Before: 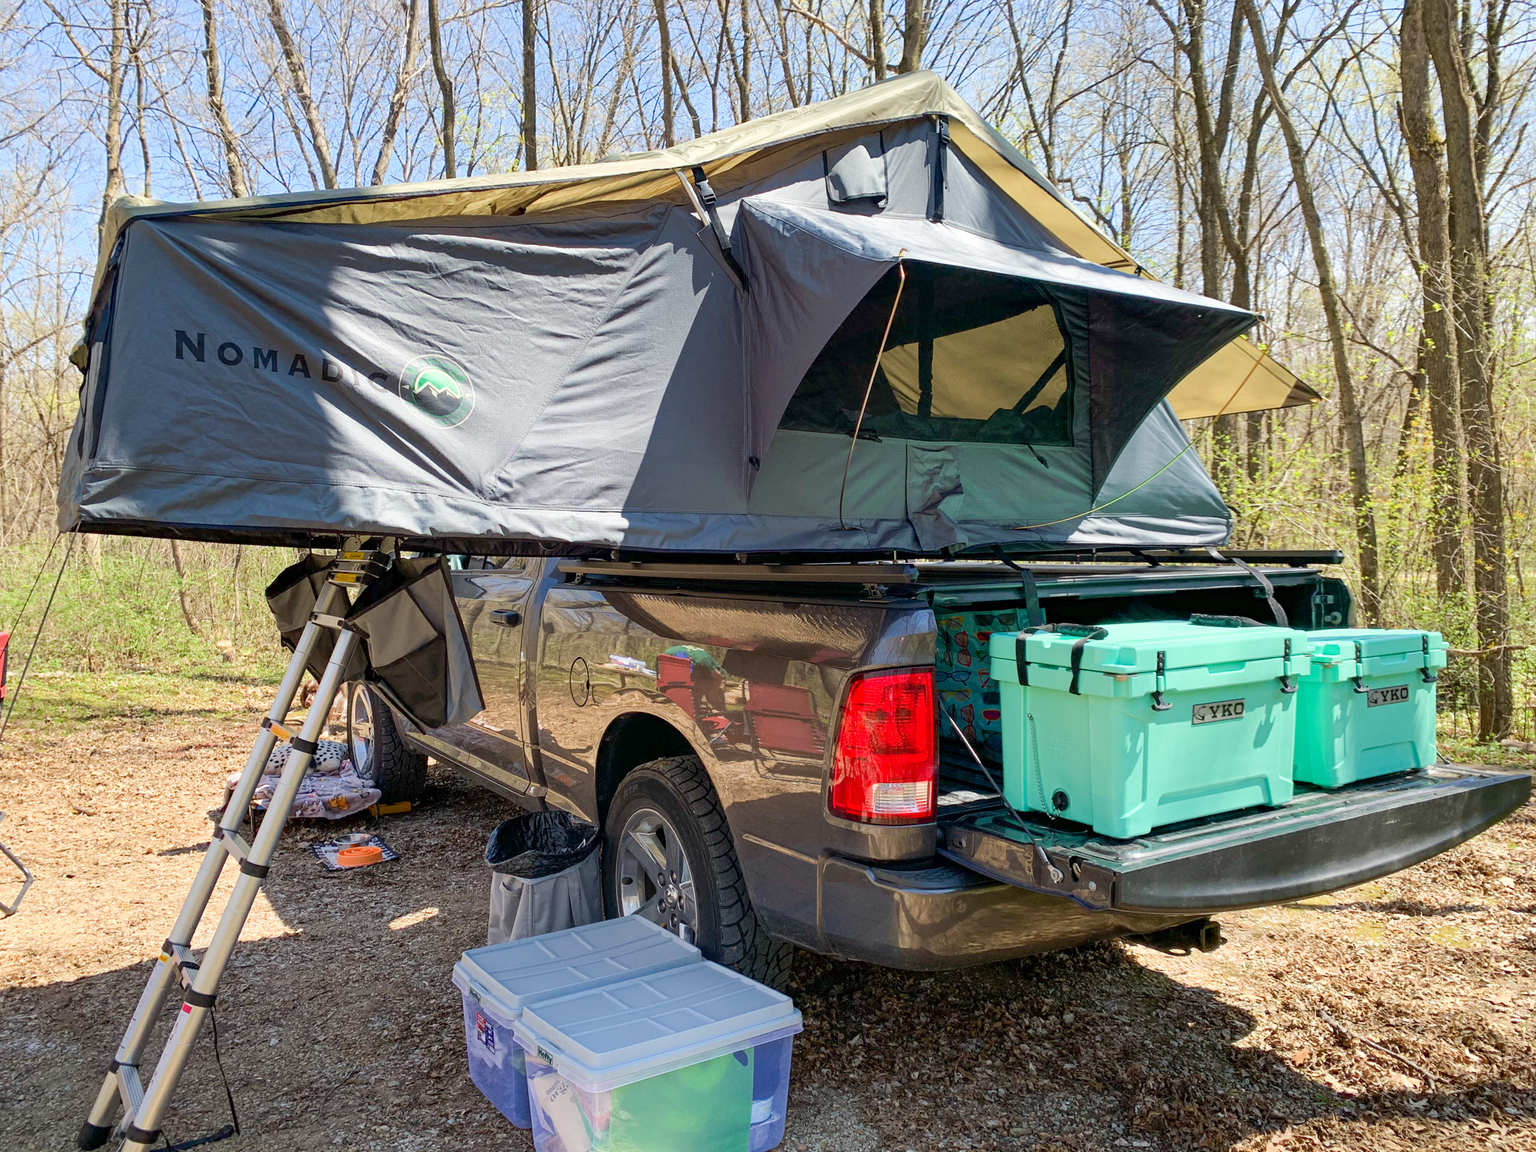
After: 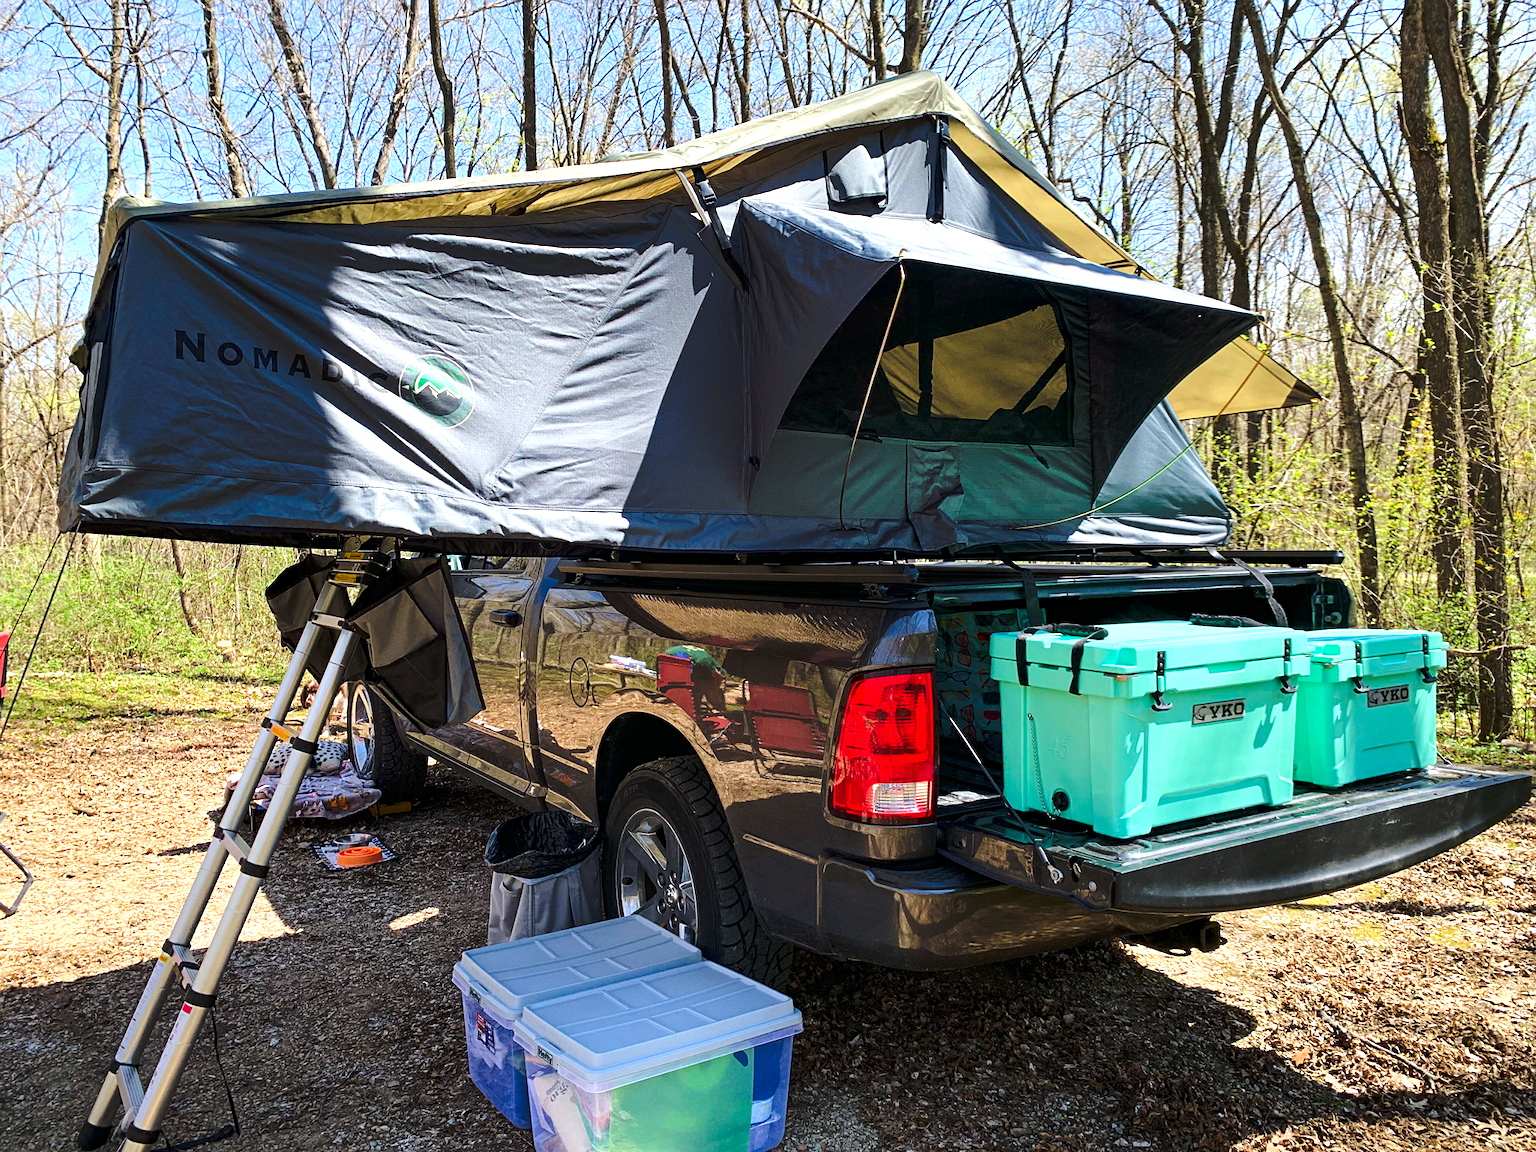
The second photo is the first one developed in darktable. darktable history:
white balance: red 0.98, blue 1.034
sharpen: amount 0.2
tone equalizer: -8 EV -0.417 EV, -7 EV -0.389 EV, -6 EV -0.333 EV, -5 EV -0.222 EV, -3 EV 0.222 EV, -2 EV 0.333 EV, -1 EV 0.389 EV, +0 EV 0.417 EV, edges refinement/feathering 500, mask exposure compensation -1.57 EV, preserve details no
tone curve: curves: ch0 [(0, 0) (0.003, 0.002) (0.011, 0.007) (0.025, 0.015) (0.044, 0.026) (0.069, 0.041) (0.1, 0.059) (0.136, 0.08) (0.177, 0.105) (0.224, 0.132) (0.277, 0.163) (0.335, 0.198) (0.399, 0.253) (0.468, 0.341) (0.543, 0.435) (0.623, 0.532) (0.709, 0.635) (0.801, 0.745) (0.898, 0.873) (1, 1)], preserve colors none
